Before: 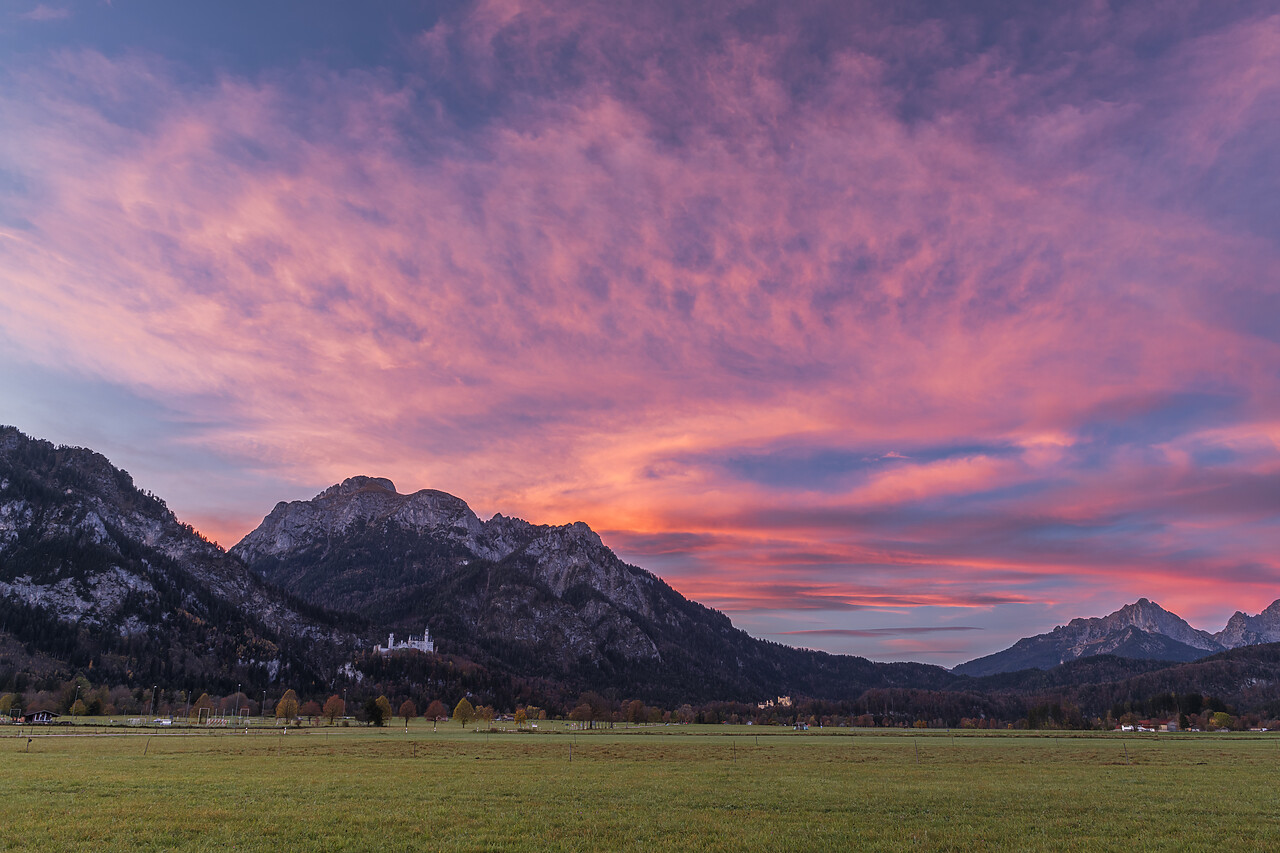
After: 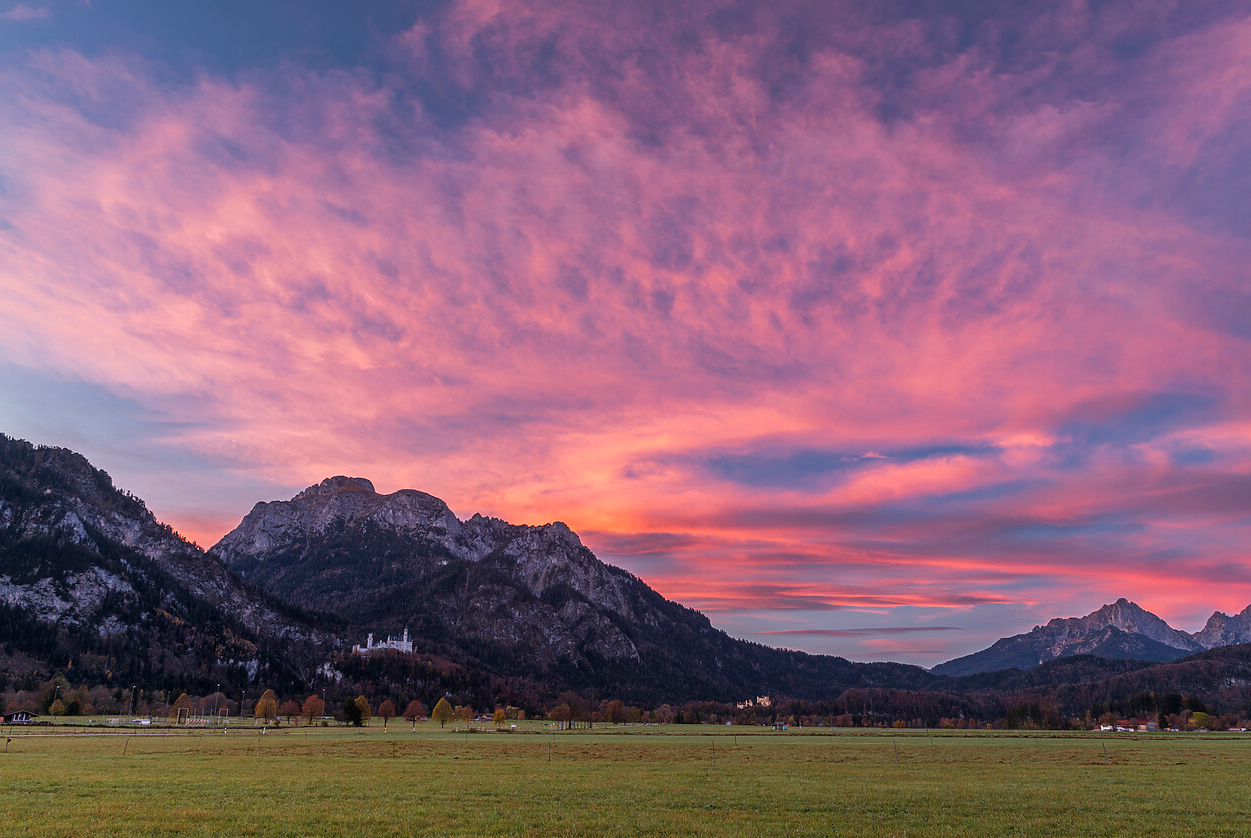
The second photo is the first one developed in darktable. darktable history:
tone equalizer: on, module defaults
crop and rotate: left 1.656%, right 0.542%, bottom 1.731%
